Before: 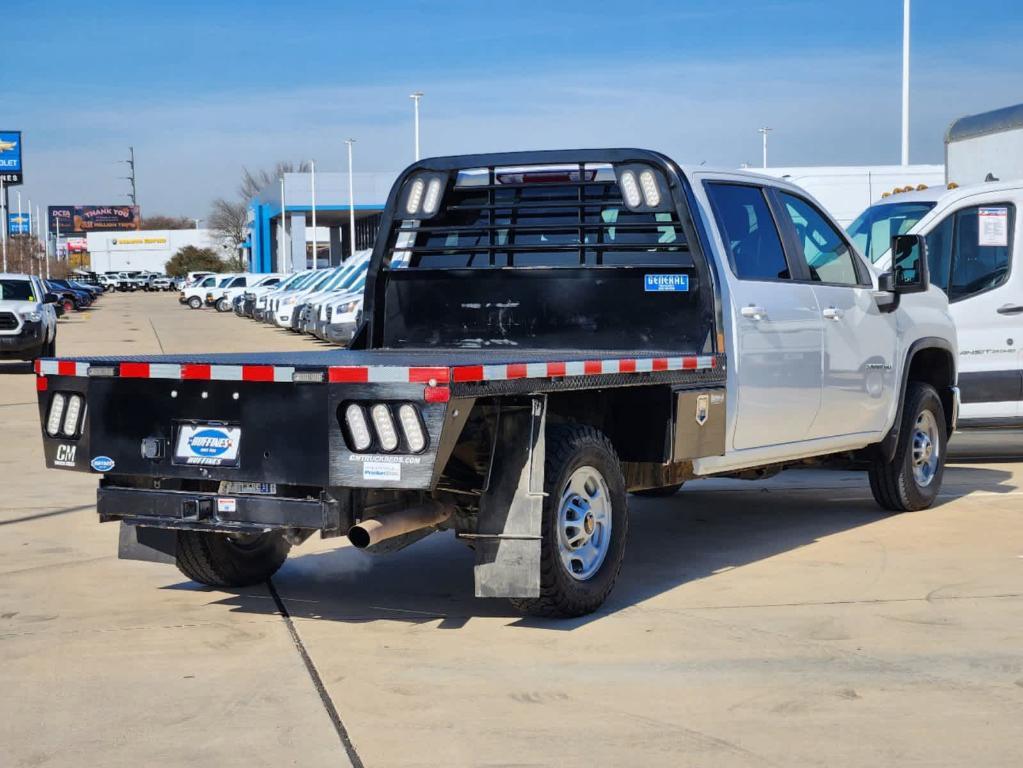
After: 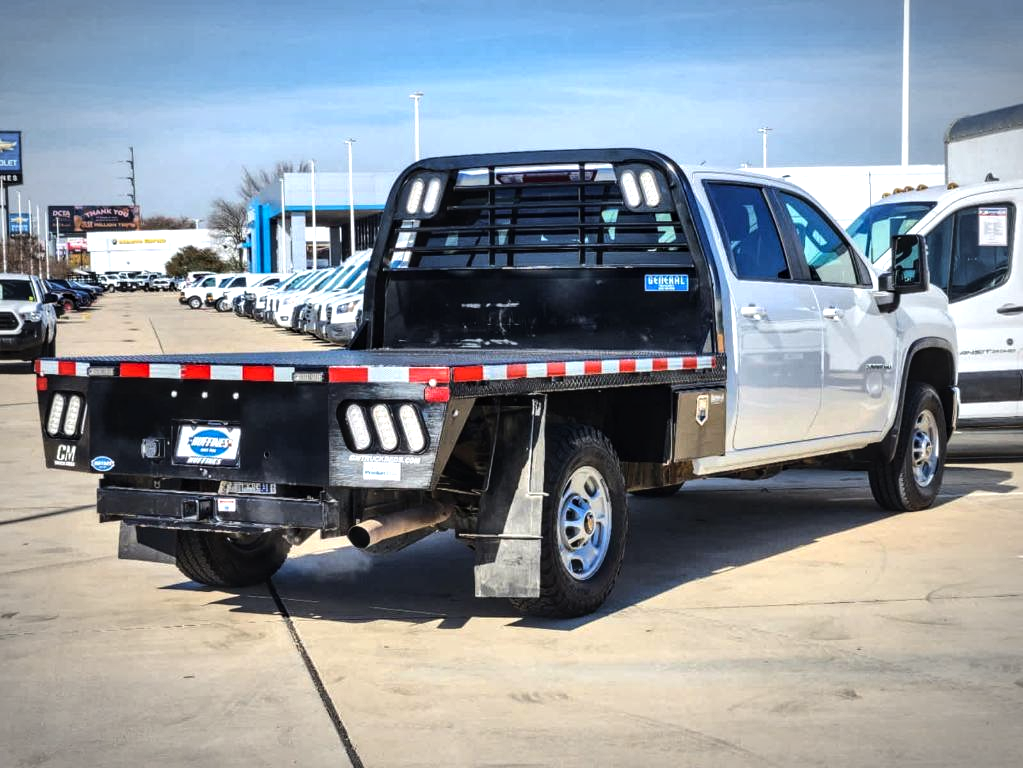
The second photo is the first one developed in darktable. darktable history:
color correction: highlights a* -0.137, highlights b* 0.137
vignetting: automatic ratio true
local contrast: detail 130%
tone equalizer: -8 EV -0.75 EV, -7 EV -0.7 EV, -6 EV -0.6 EV, -5 EV -0.4 EV, -3 EV 0.4 EV, -2 EV 0.6 EV, -1 EV 0.7 EV, +0 EV 0.75 EV, edges refinement/feathering 500, mask exposure compensation -1.57 EV, preserve details no
